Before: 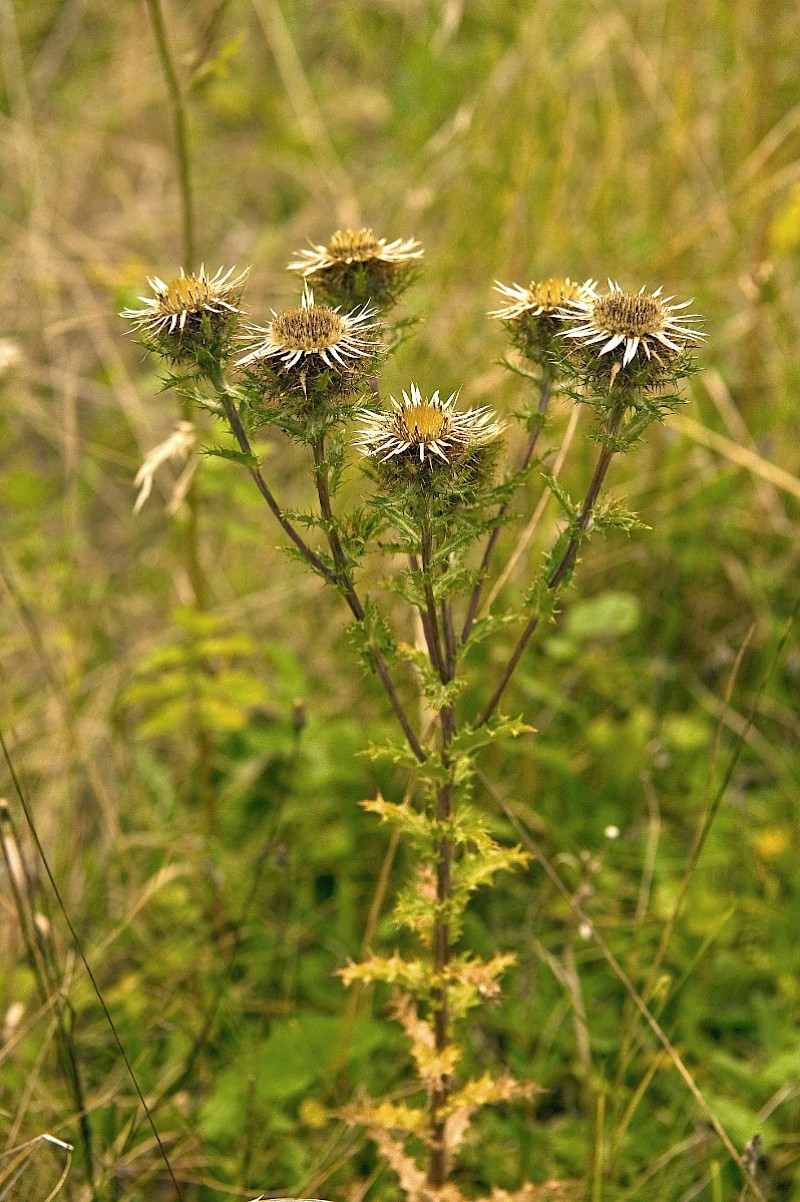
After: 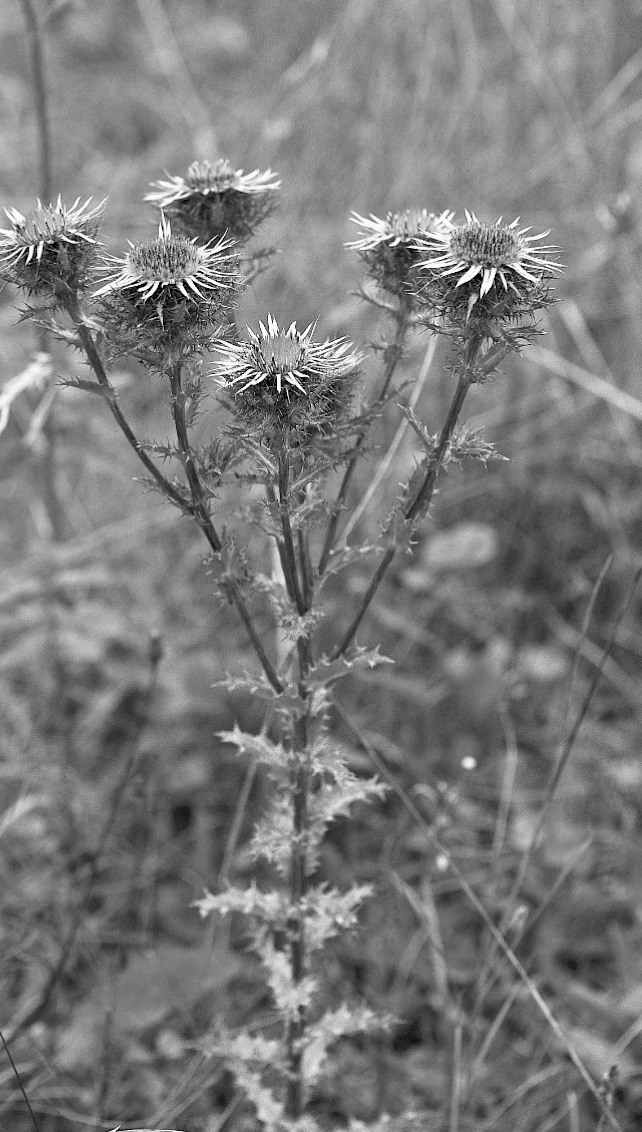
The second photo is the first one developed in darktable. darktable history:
crop and rotate: left 17.959%, top 5.771%, right 1.742%
monochrome: on, module defaults
